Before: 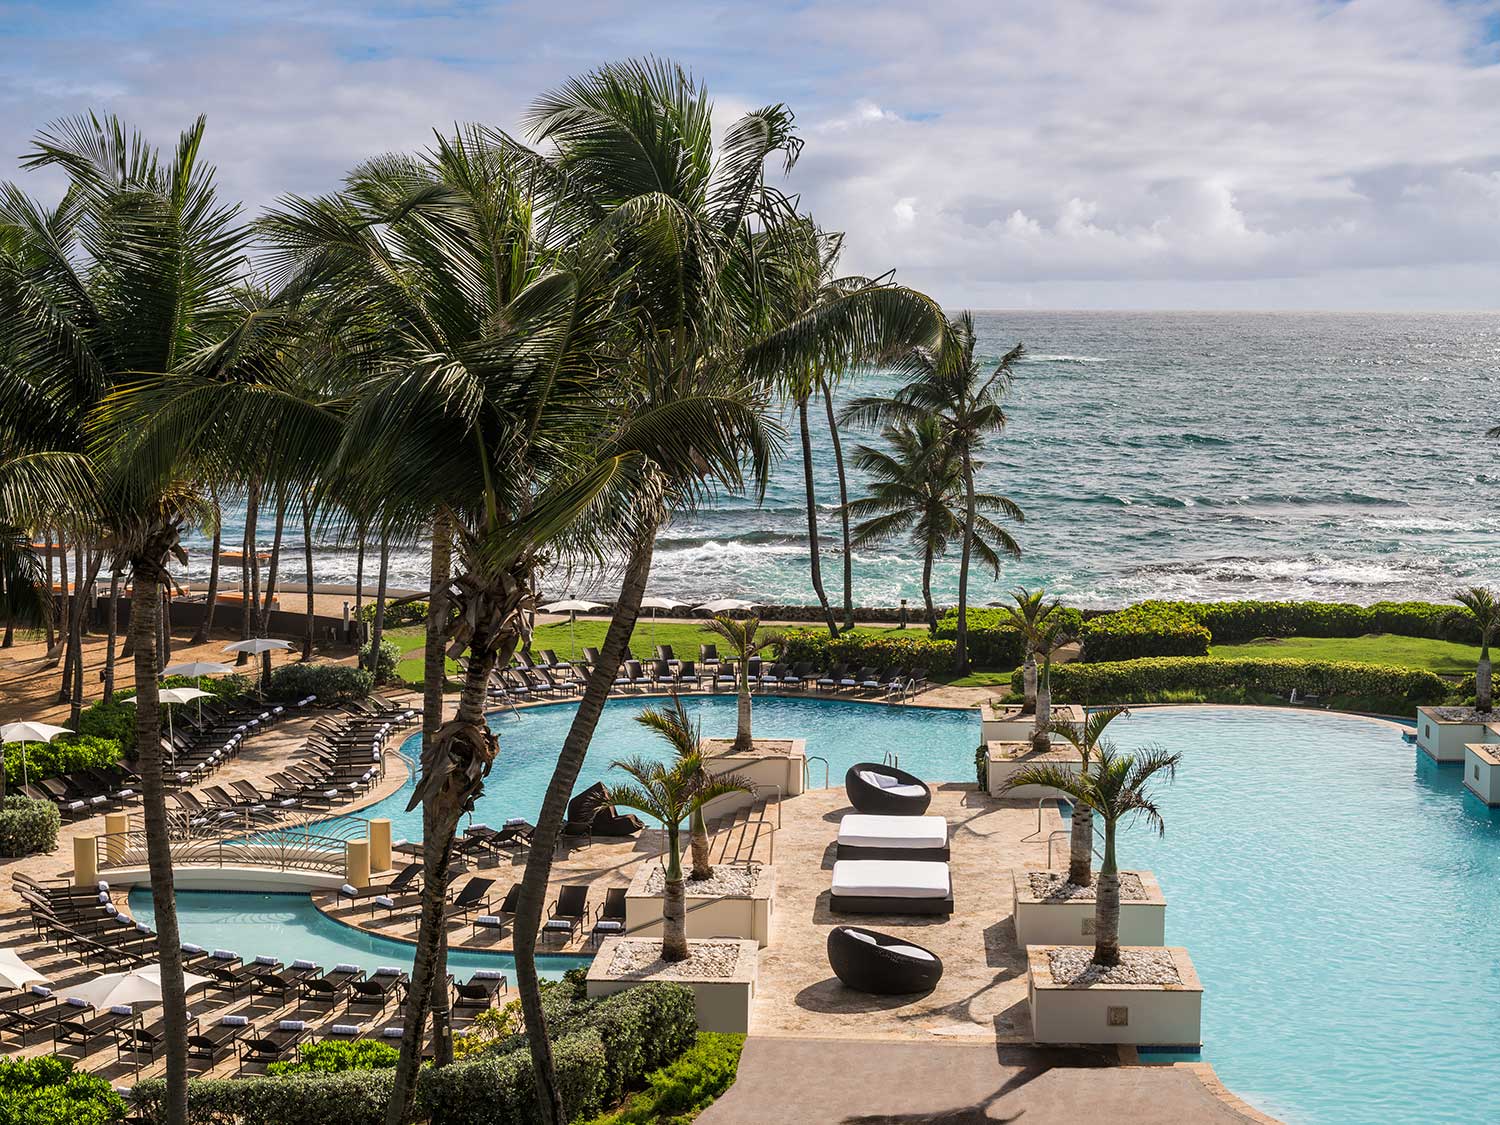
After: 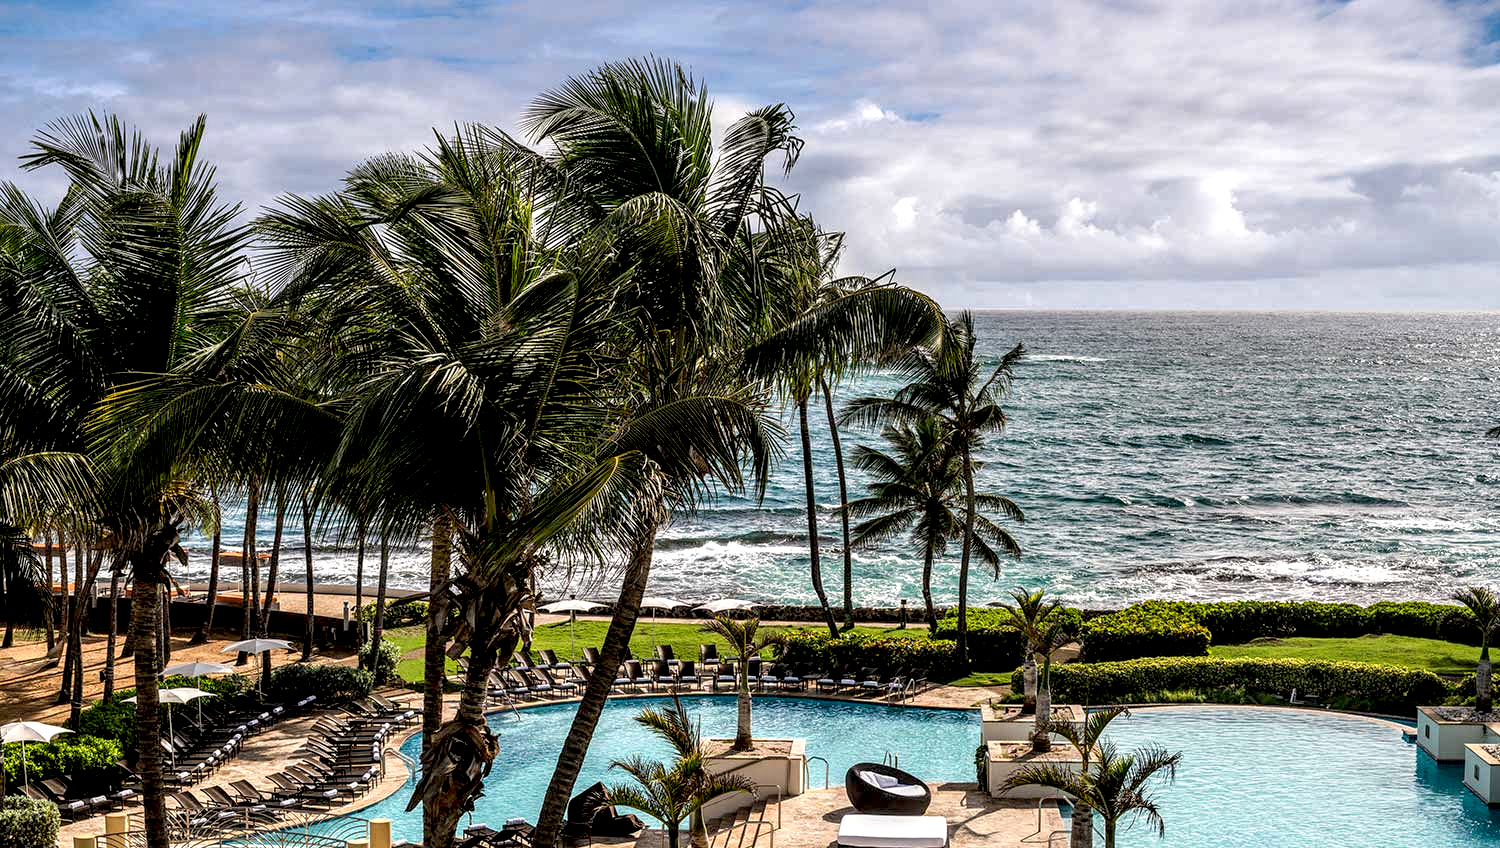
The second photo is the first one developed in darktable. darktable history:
local contrast: highlights 60%, shadows 61%, detail 160%
crop: bottom 24.548%
base curve: curves: ch0 [(0.017, 0) (0.425, 0.441) (0.844, 0.933) (1, 1)], preserve colors none
